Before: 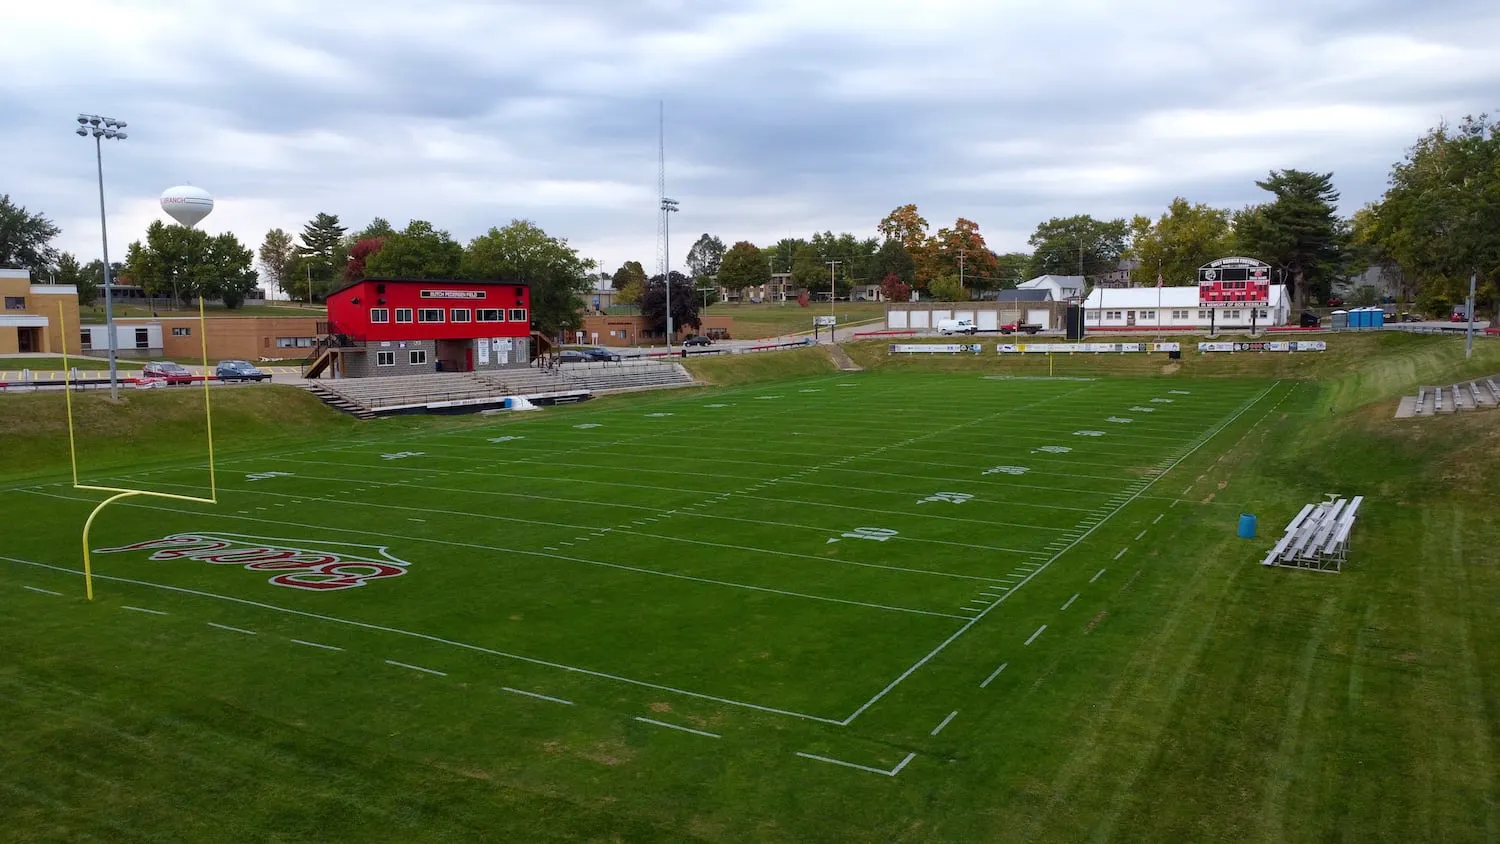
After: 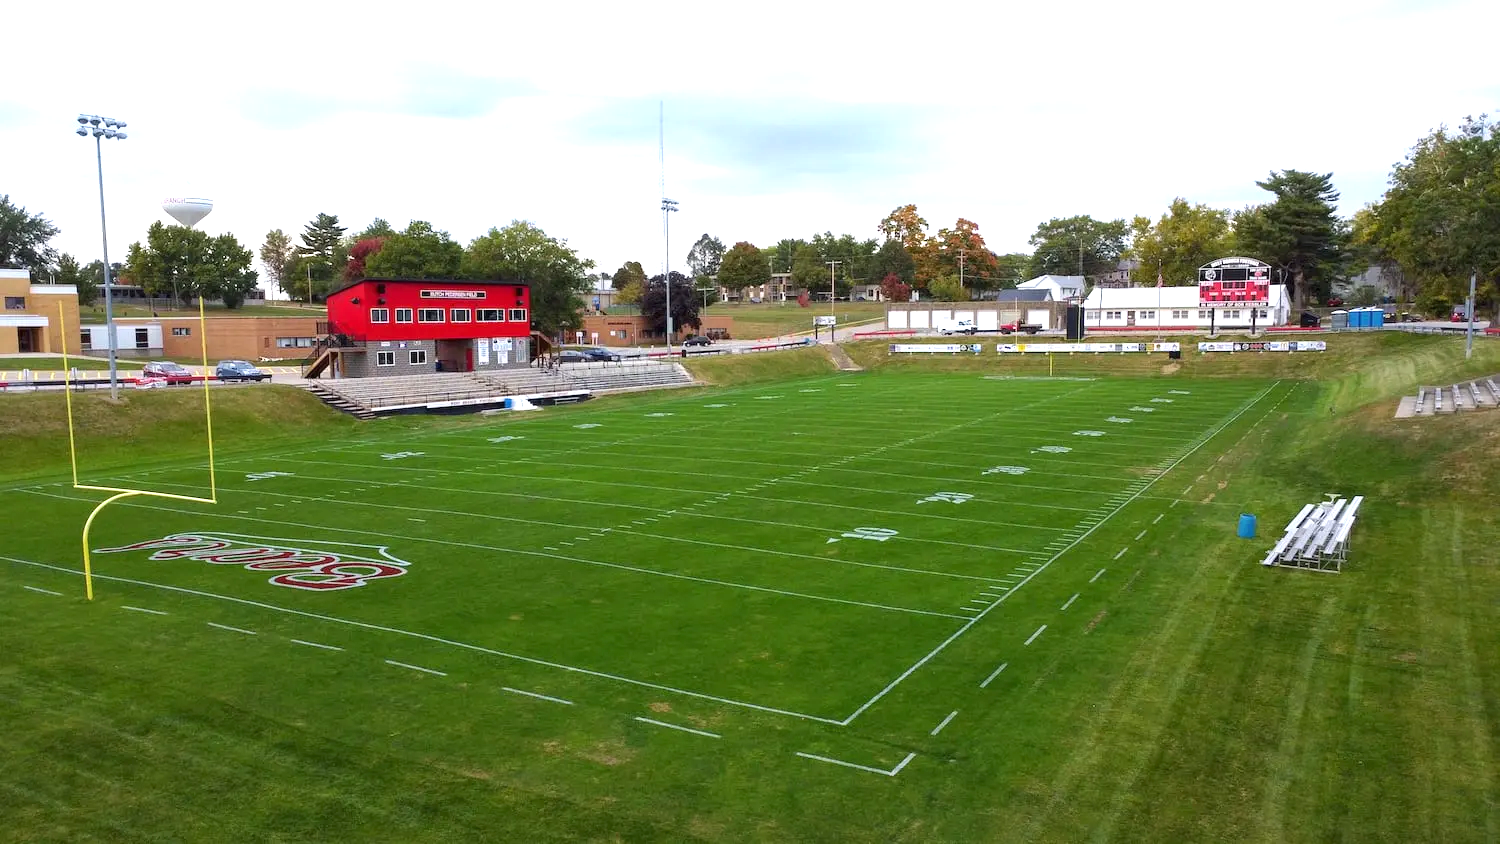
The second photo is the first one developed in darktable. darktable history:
exposure: black level correction 0, exposure 0.948 EV, compensate exposure bias true, compensate highlight preservation false
